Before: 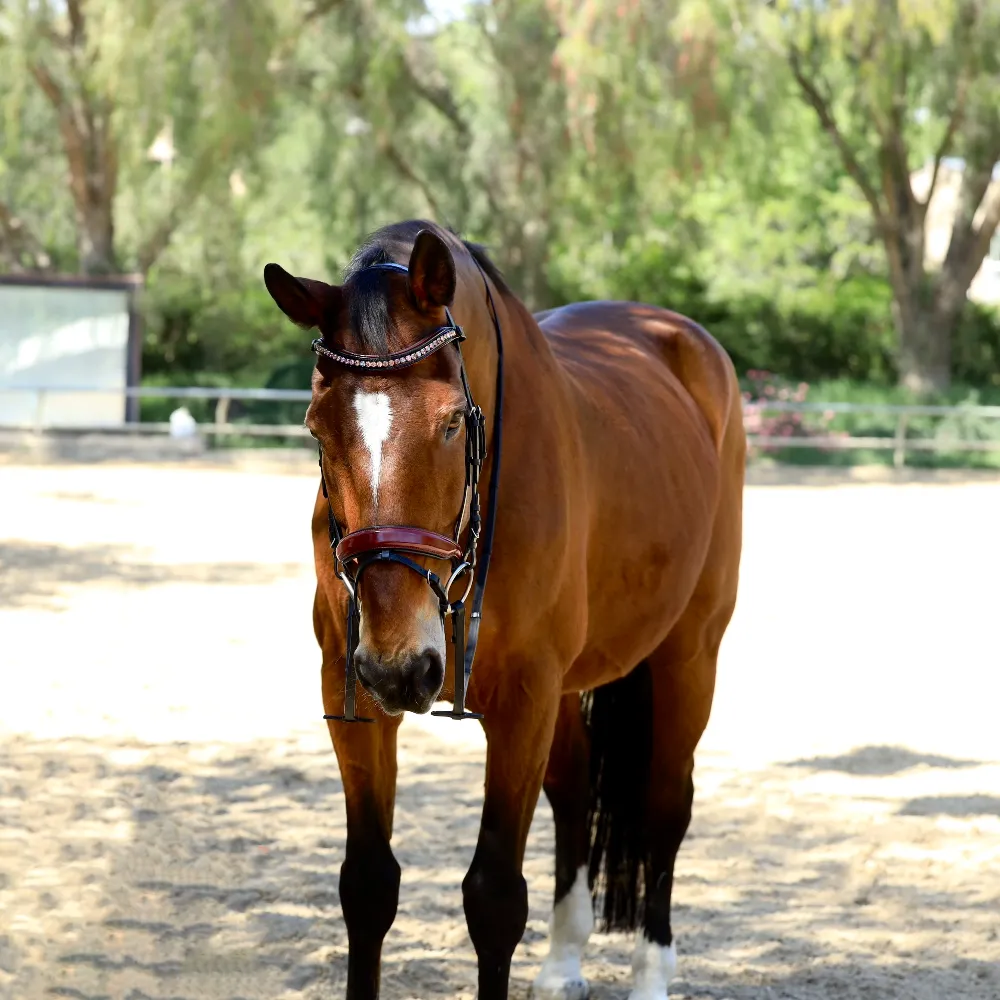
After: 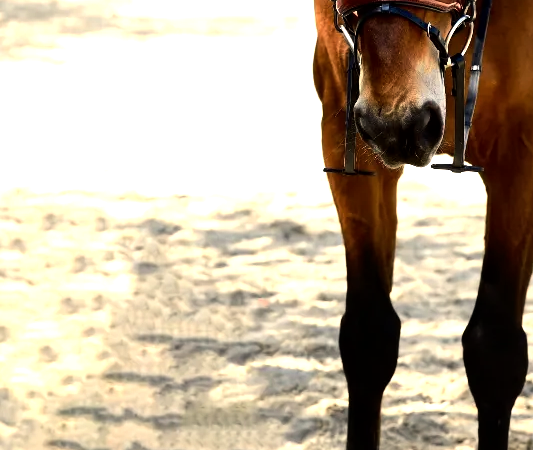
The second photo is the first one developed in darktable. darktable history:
crop and rotate: top 54.778%, right 46.61%, bottom 0.159%
tone equalizer: -8 EV -0.75 EV, -7 EV -0.7 EV, -6 EV -0.6 EV, -5 EV -0.4 EV, -3 EV 0.4 EV, -2 EV 0.6 EV, -1 EV 0.7 EV, +0 EV 0.75 EV, edges refinement/feathering 500, mask exposure compensation -1.57 EV, preserve details no
local contrast: mode bilateral grid, contrast 28, coarseness 16, detail 115%, midtone range 0.2
exposure: compensate highlight preservation false
white balance: red 1.045, blue 0.932
